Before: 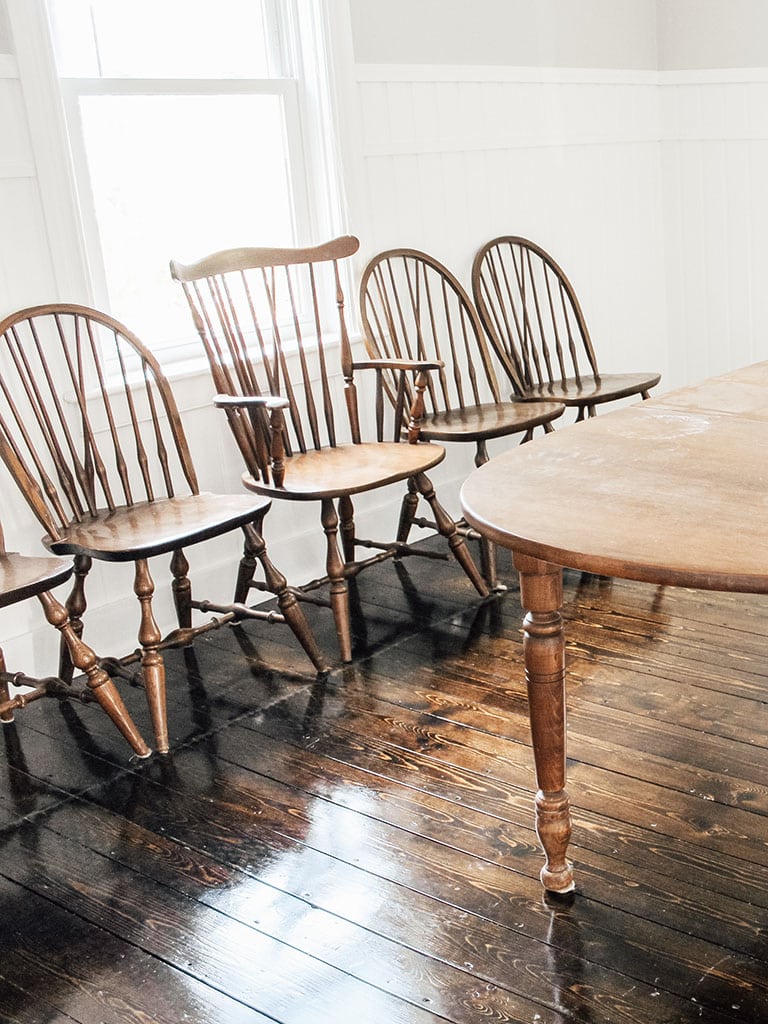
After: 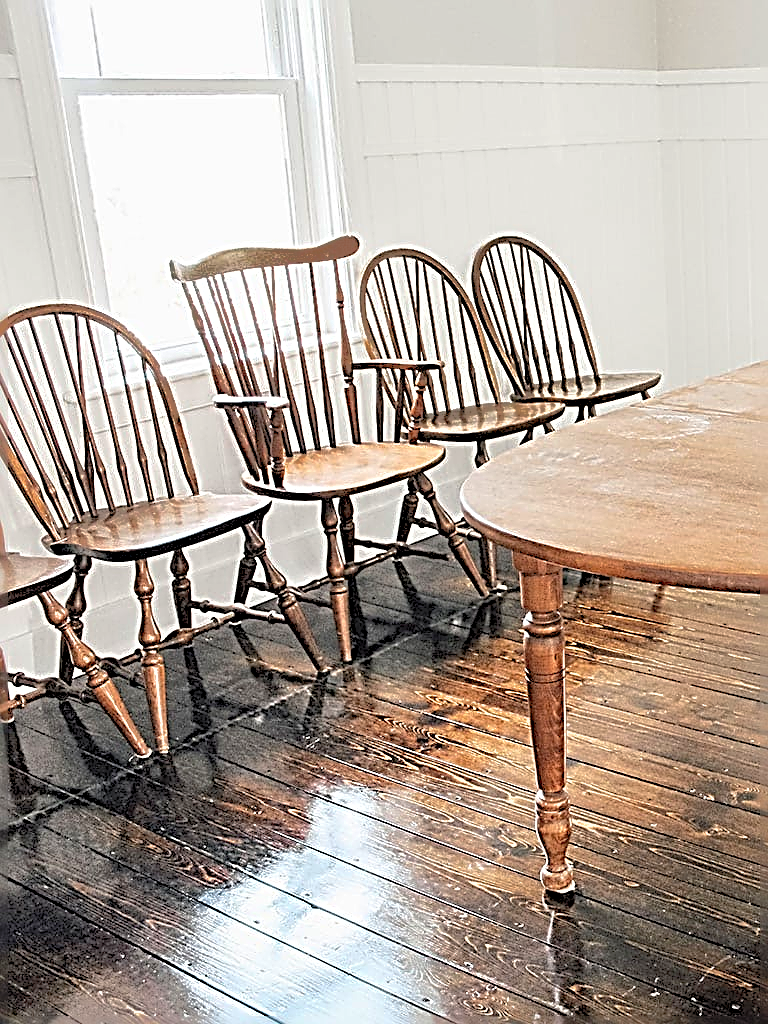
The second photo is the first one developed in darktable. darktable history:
shadows and highlights: highlights -59.83
sharpen: radius 3.198, amount 1.734
contrast brightness saturation: contrast 0.138, brightness 0.208
